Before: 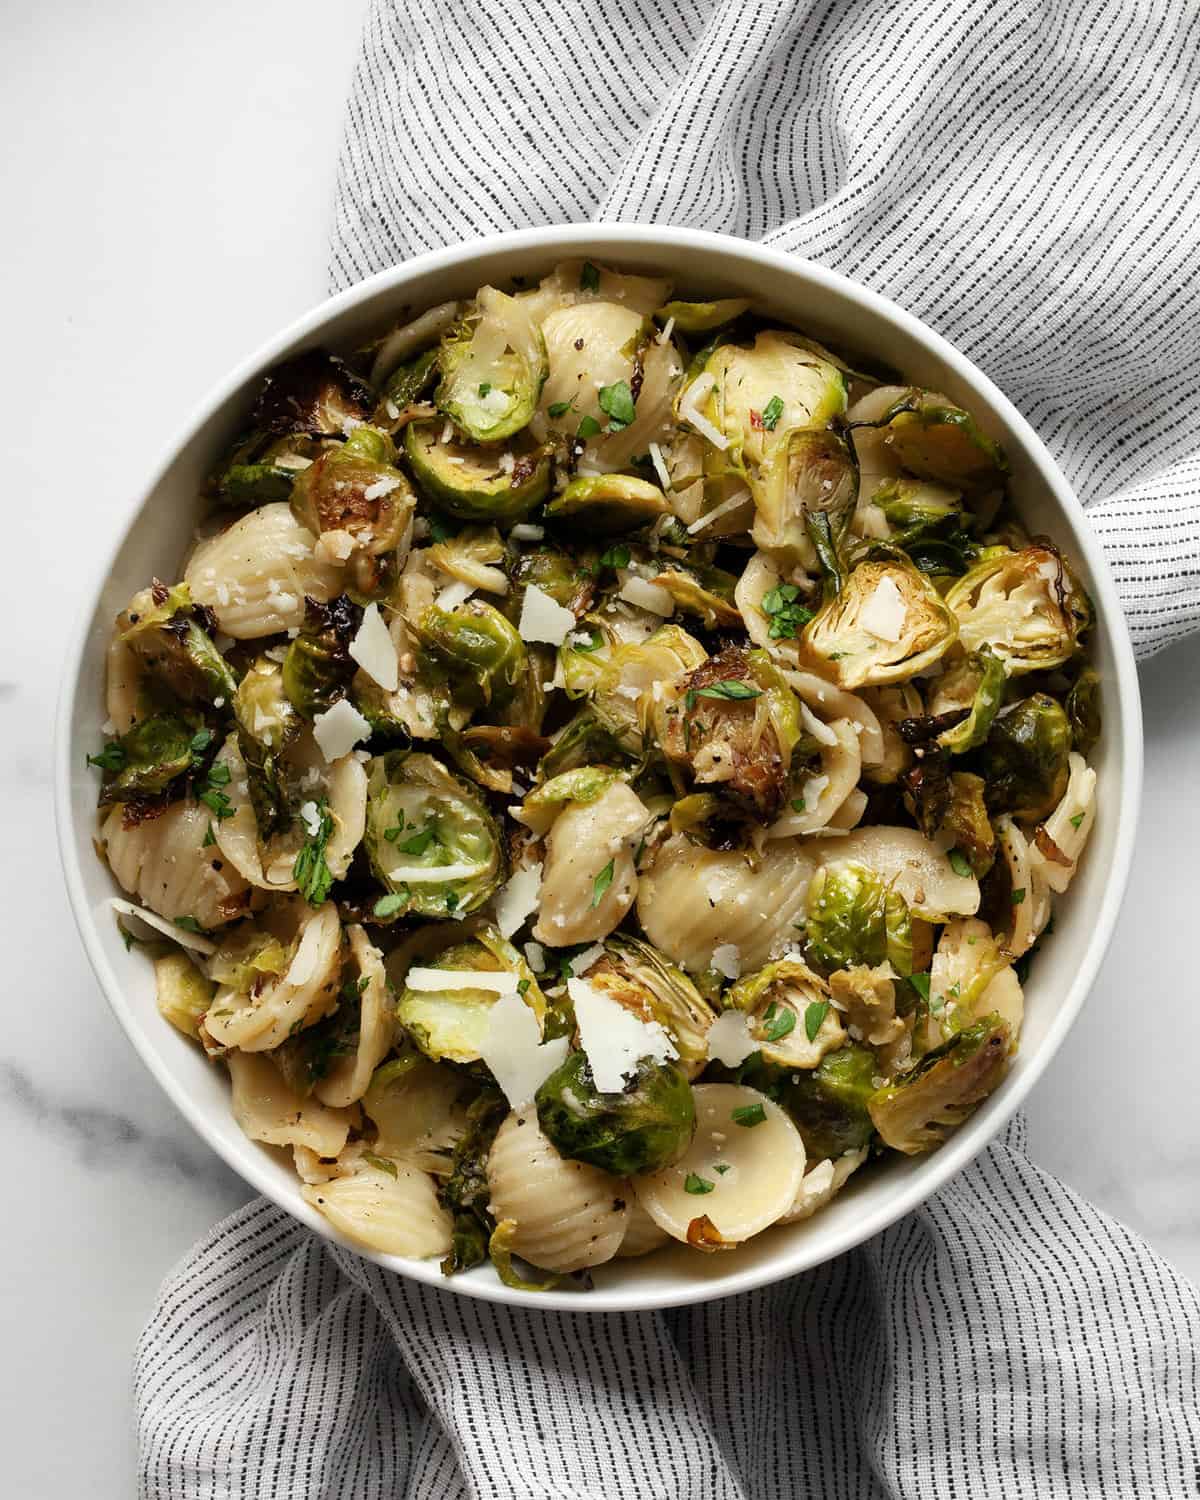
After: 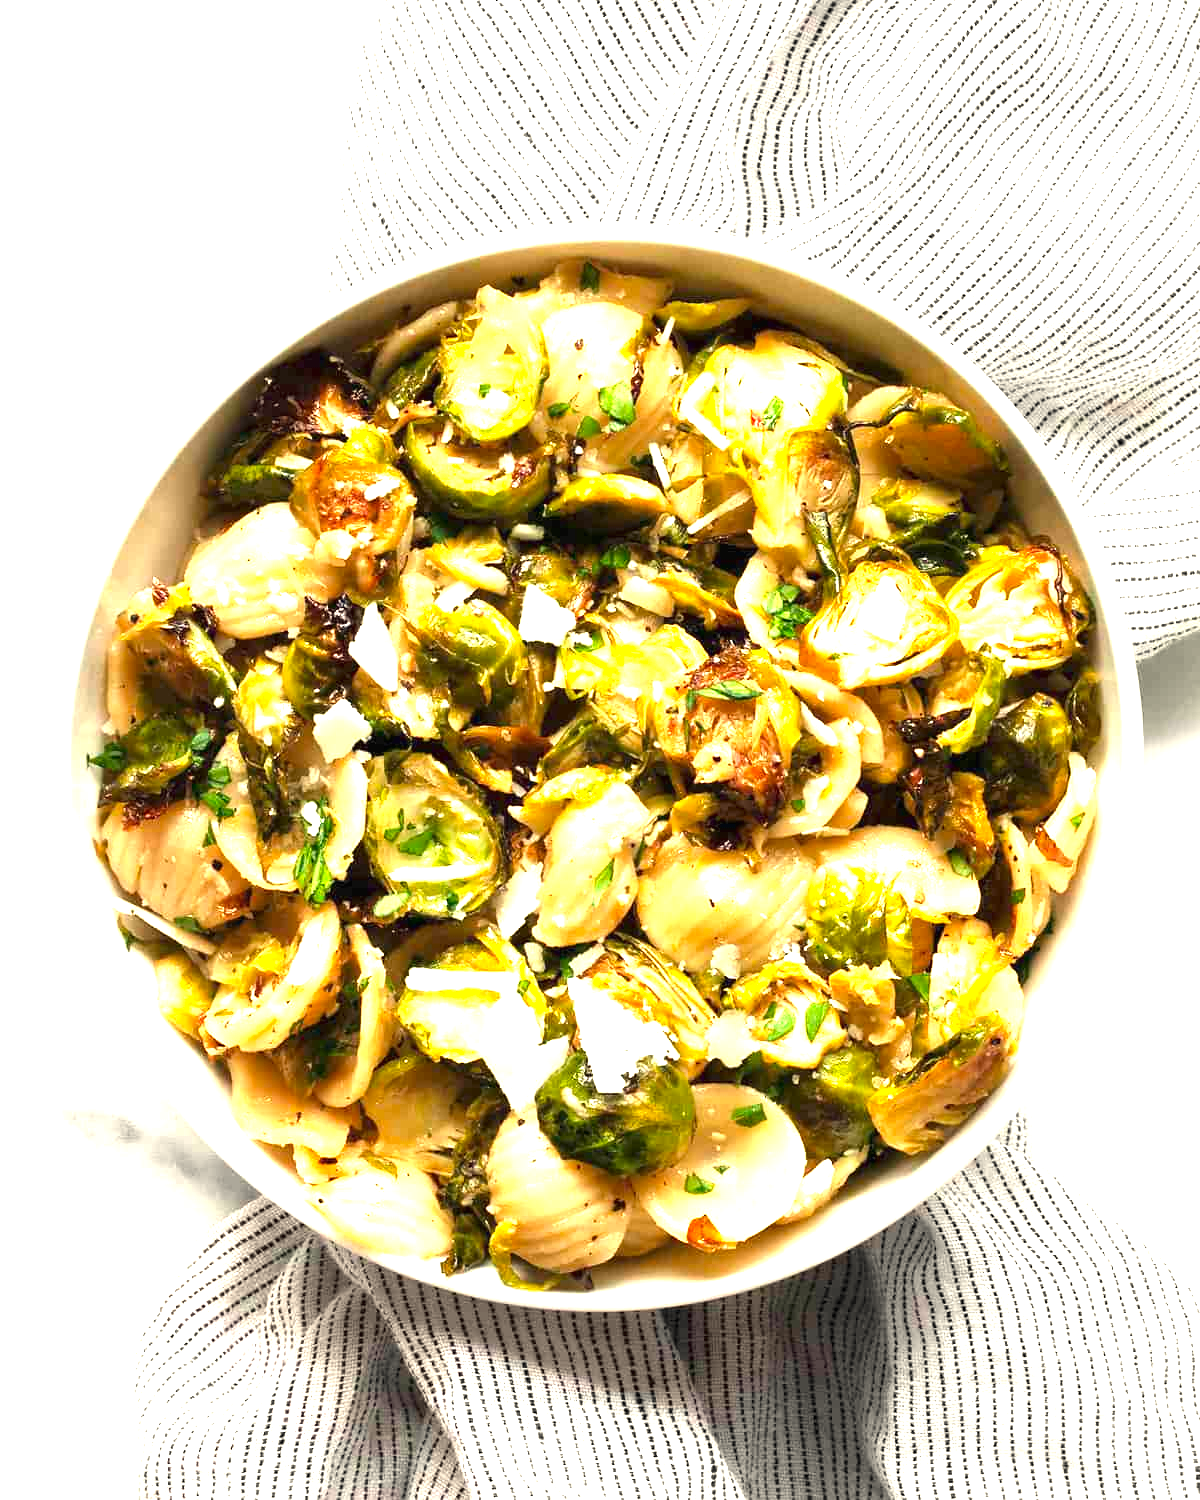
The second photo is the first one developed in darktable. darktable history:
exposure: black level correction 0, exposure 1.9 EV, compensate highlight preservation false
white balance: red 1.029, blue 0.92
